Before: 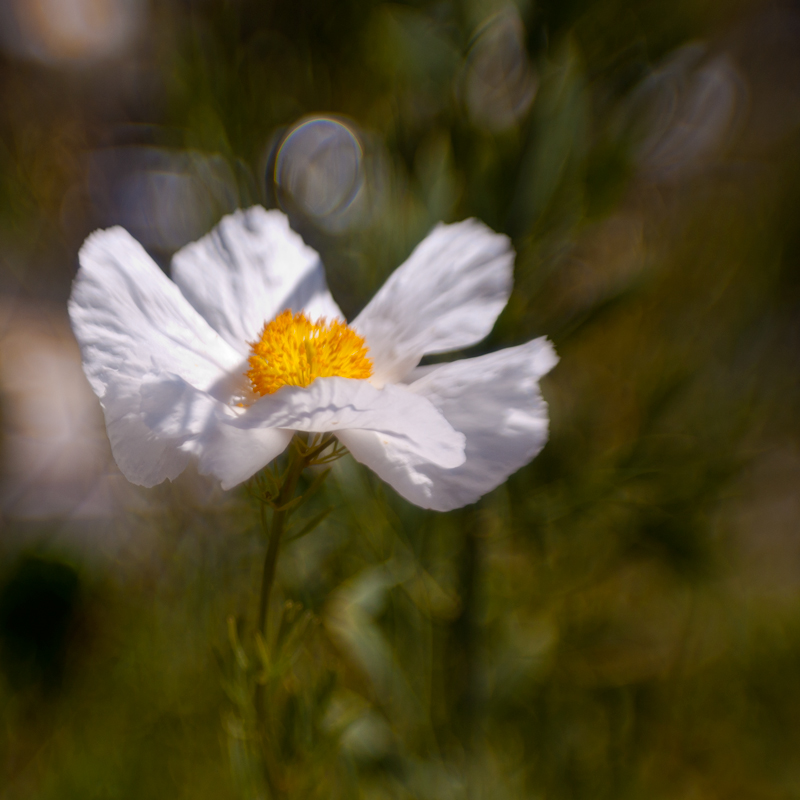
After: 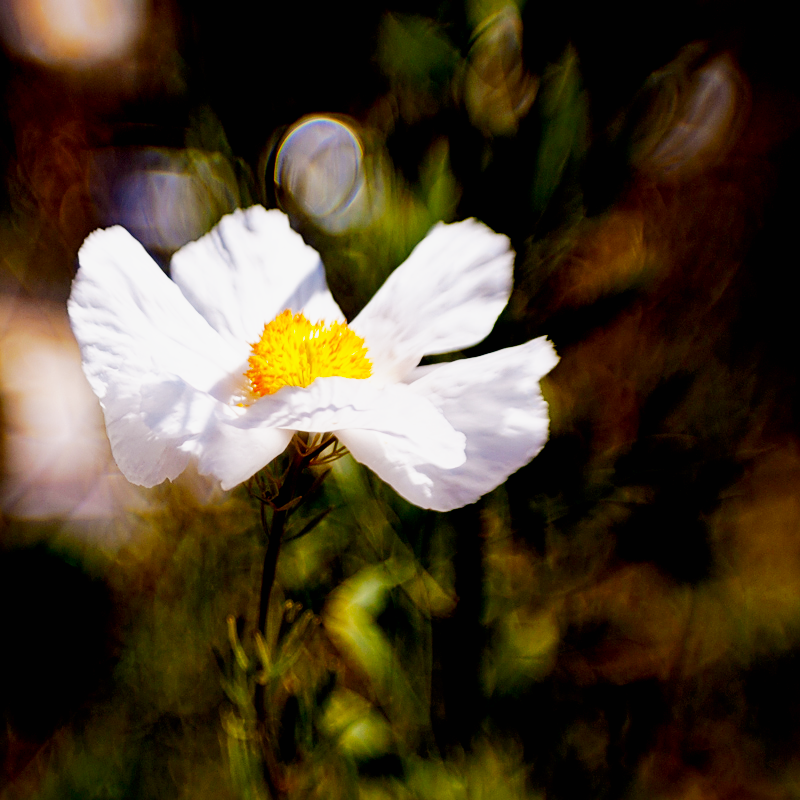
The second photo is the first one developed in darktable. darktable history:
sharpen: on, module defaults
exposure: black level correction 0.025, exposure 0.182 EV, compensate highlight preservation false
shadows and highlights: shadows -20, white point adjustment -2, highlights -35
base curve: curves: ch0 [(0, 0) (0.007, 0.004) (0.027, 0.03) (0.046, 0.07) (0.207, 0.54) (0.442, 0.872) (0.673, 0.972) (1, 1)], preserve colors none
